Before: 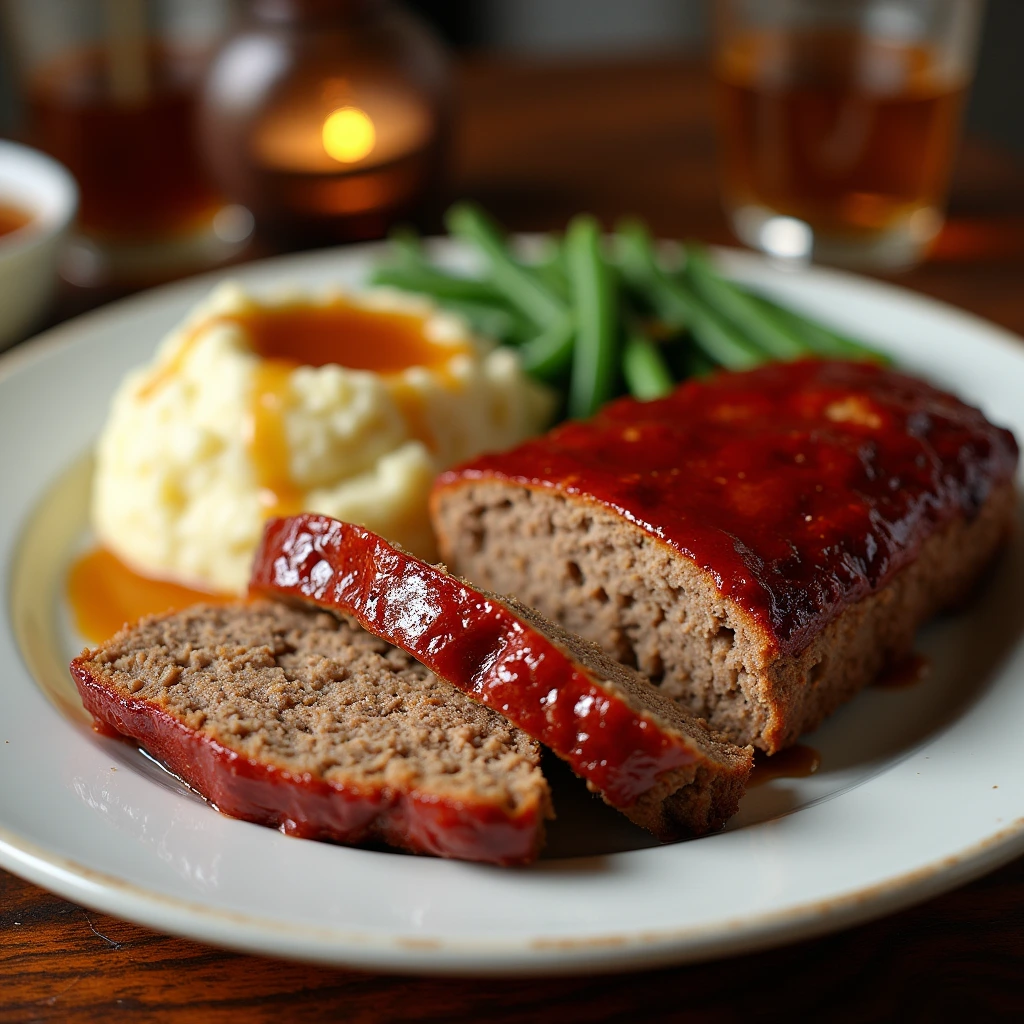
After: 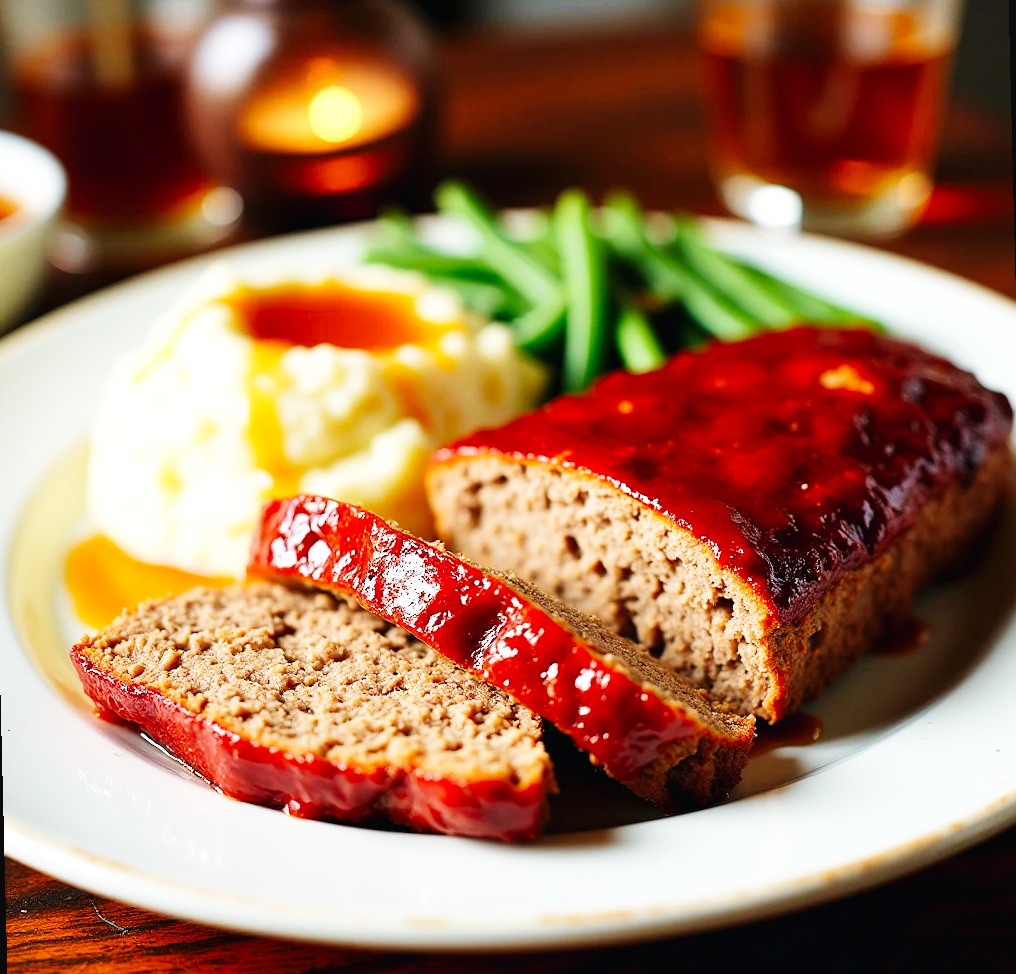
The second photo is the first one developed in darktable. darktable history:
velvia: on, module defaults
base curve: curves: ch0 [(0, 0.003) (0.001, 0.002) (0.006, 0.004) (0.02, 0.022) (0.048, 0.086) (0.094, 0.234) (0.162, 0.431) (0.258, 0.629) (0.385, 0.8) (0.548, 0.918) (0.751, 0.988) (1, 1)], preserve colors none
rotate and perspective: rotation -1.42°, crop left 0.016, crop right 0.984, crop top 0.035, crop bottom 0.965
exposure: exposure 0.128 EV, compensate highlight preservation false
